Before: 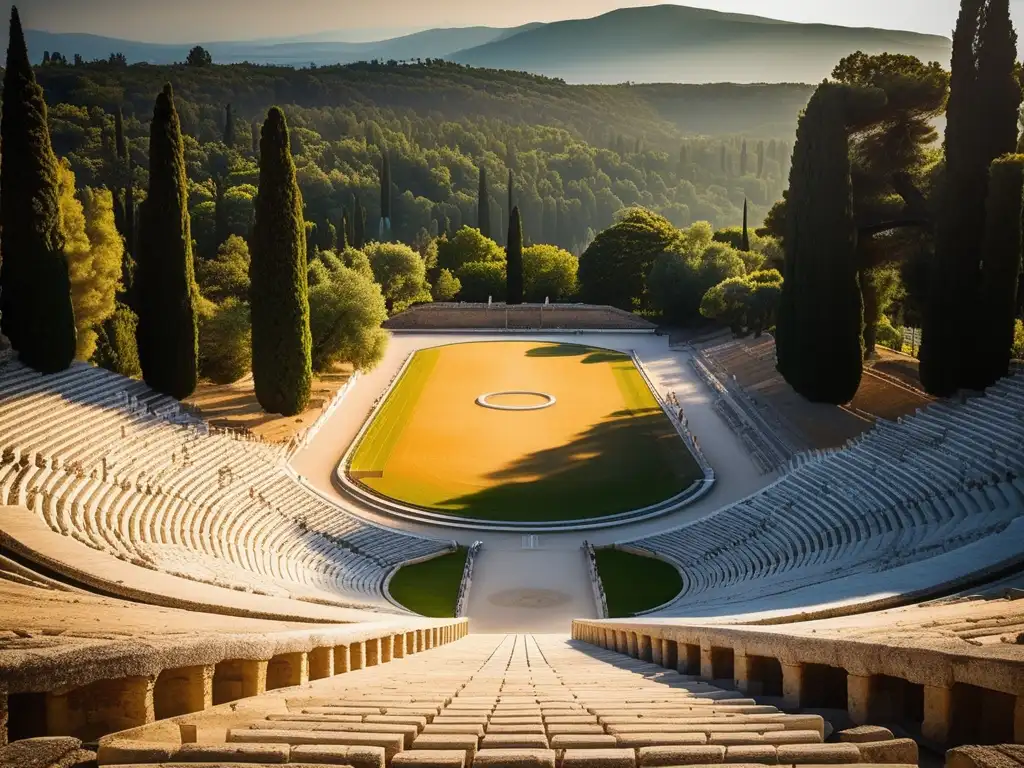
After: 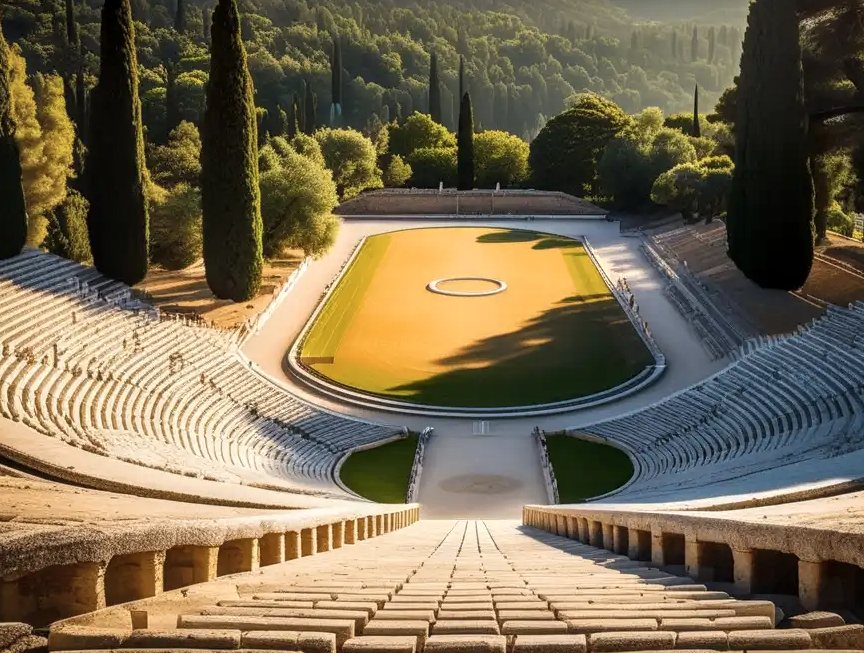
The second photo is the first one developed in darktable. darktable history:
crop and rotate: left 4.872%, top 14.938%, right 10.711%
local contrast: on, module defaults
tone equalizer: on, module defaults
color zones: curves: ch0 [(0, 0.5) (0.143, 0.52) (0.286, 0.5) (0.429, 0.5) (0.571, 0.5) (0.714, 0.5) (0.857, 0.5) (1, 0.5)]; ch1 [(0, 0.489) (0.155, 0.45) (0.286, 0.466) (0.429, 0.5) (0.571, 0.5) (0.714, 0.5) (0.857, 0.5) (1, 0.489)]
shadows and highlights: shadows 11.46, white point adjustment 1.33, soften with gaussian
